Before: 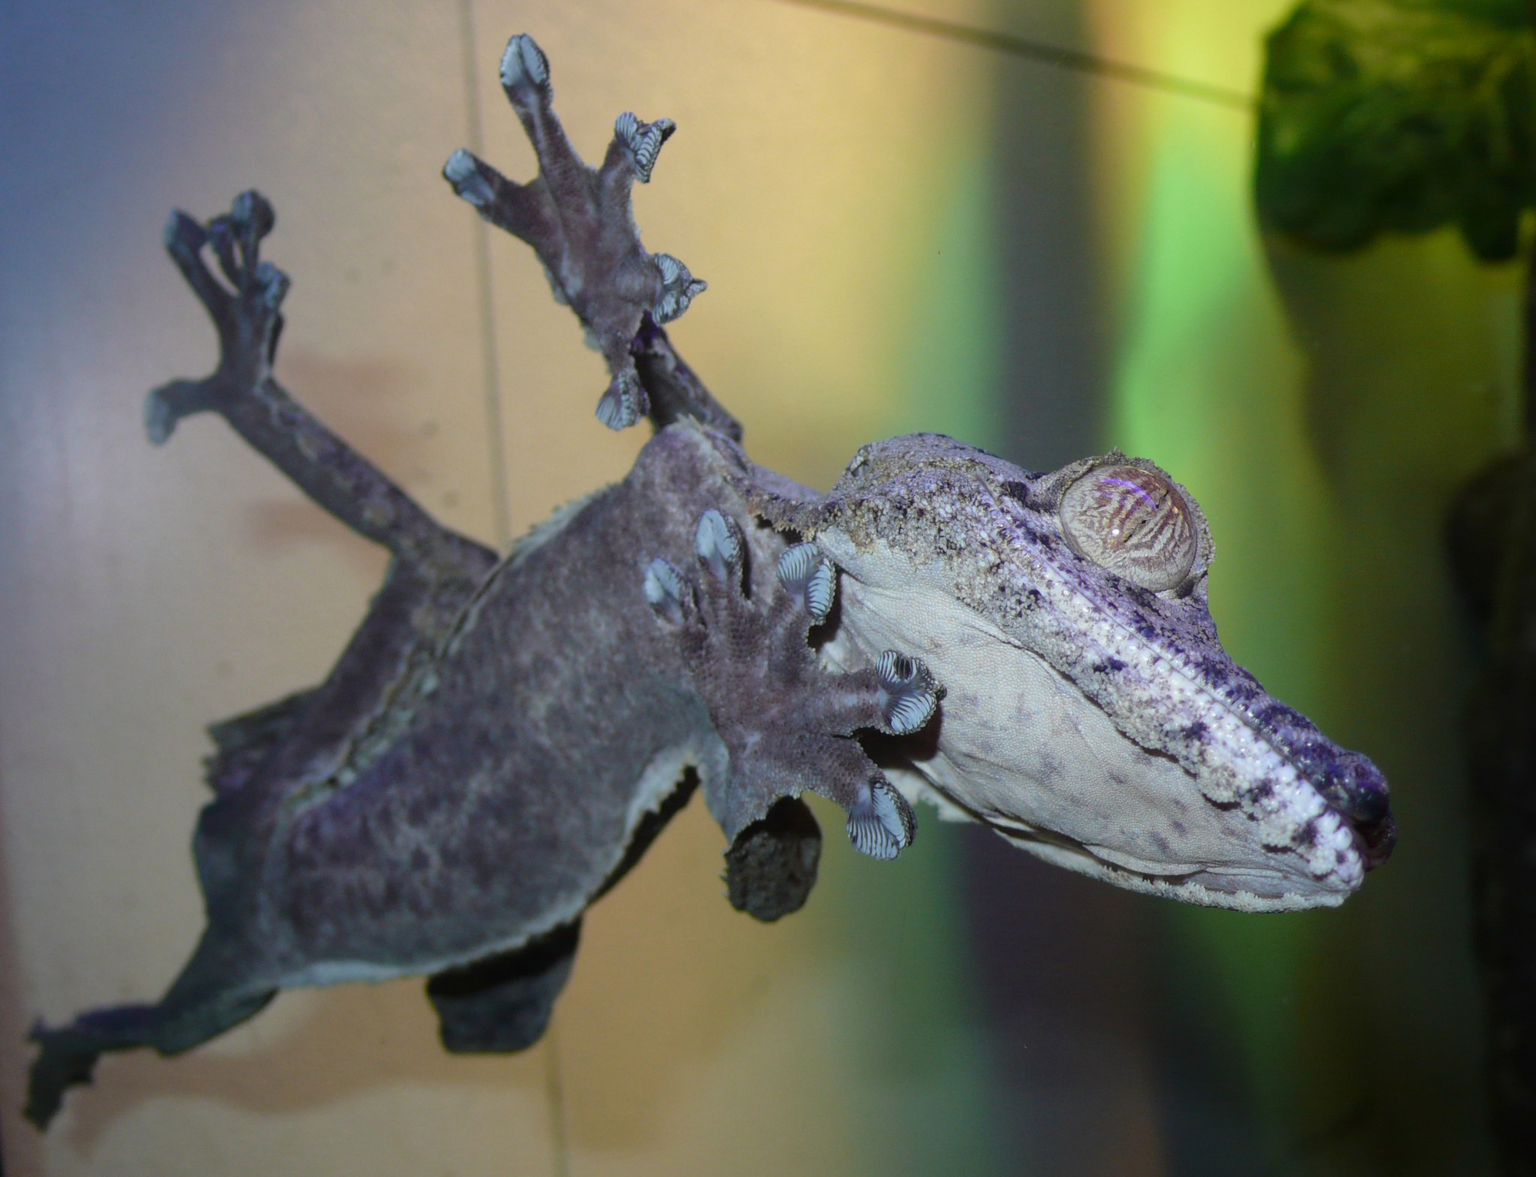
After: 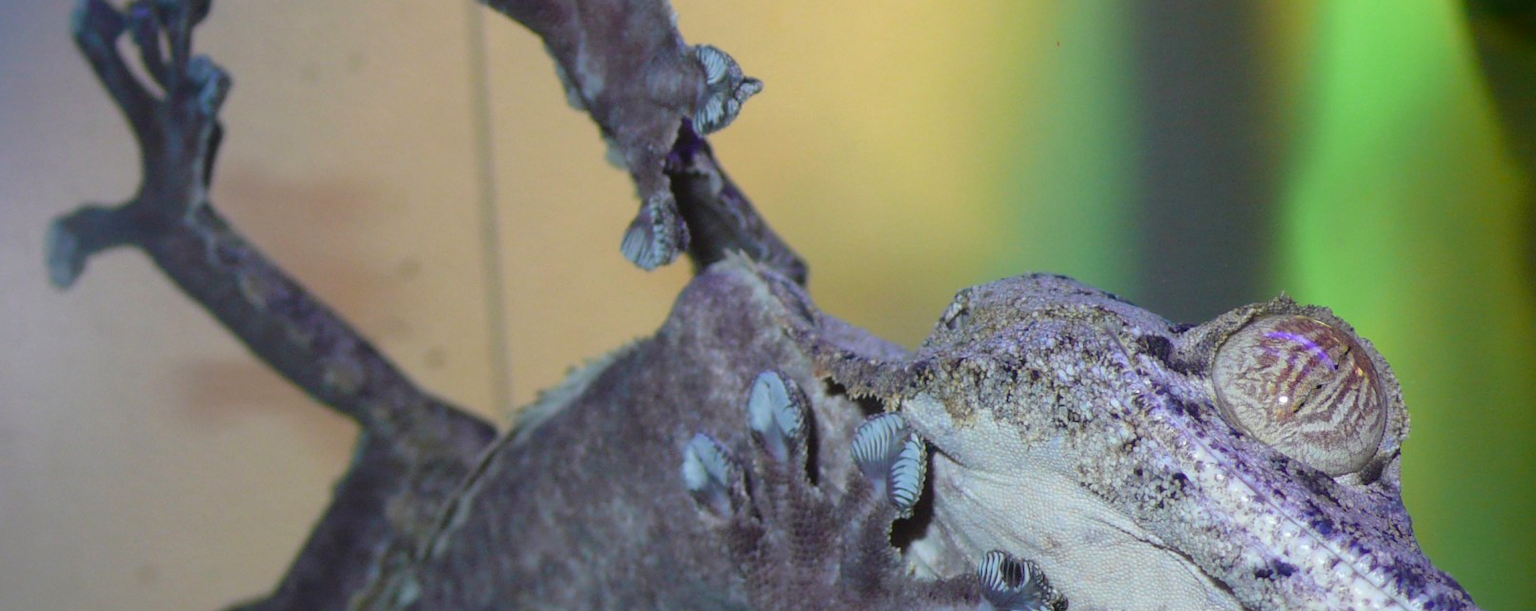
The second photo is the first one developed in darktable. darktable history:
crop: left 7.123%, top 18.557%, right 14.407%, bottom 40.59%
color correction: highlights b* 0.027, saturation 1.14
